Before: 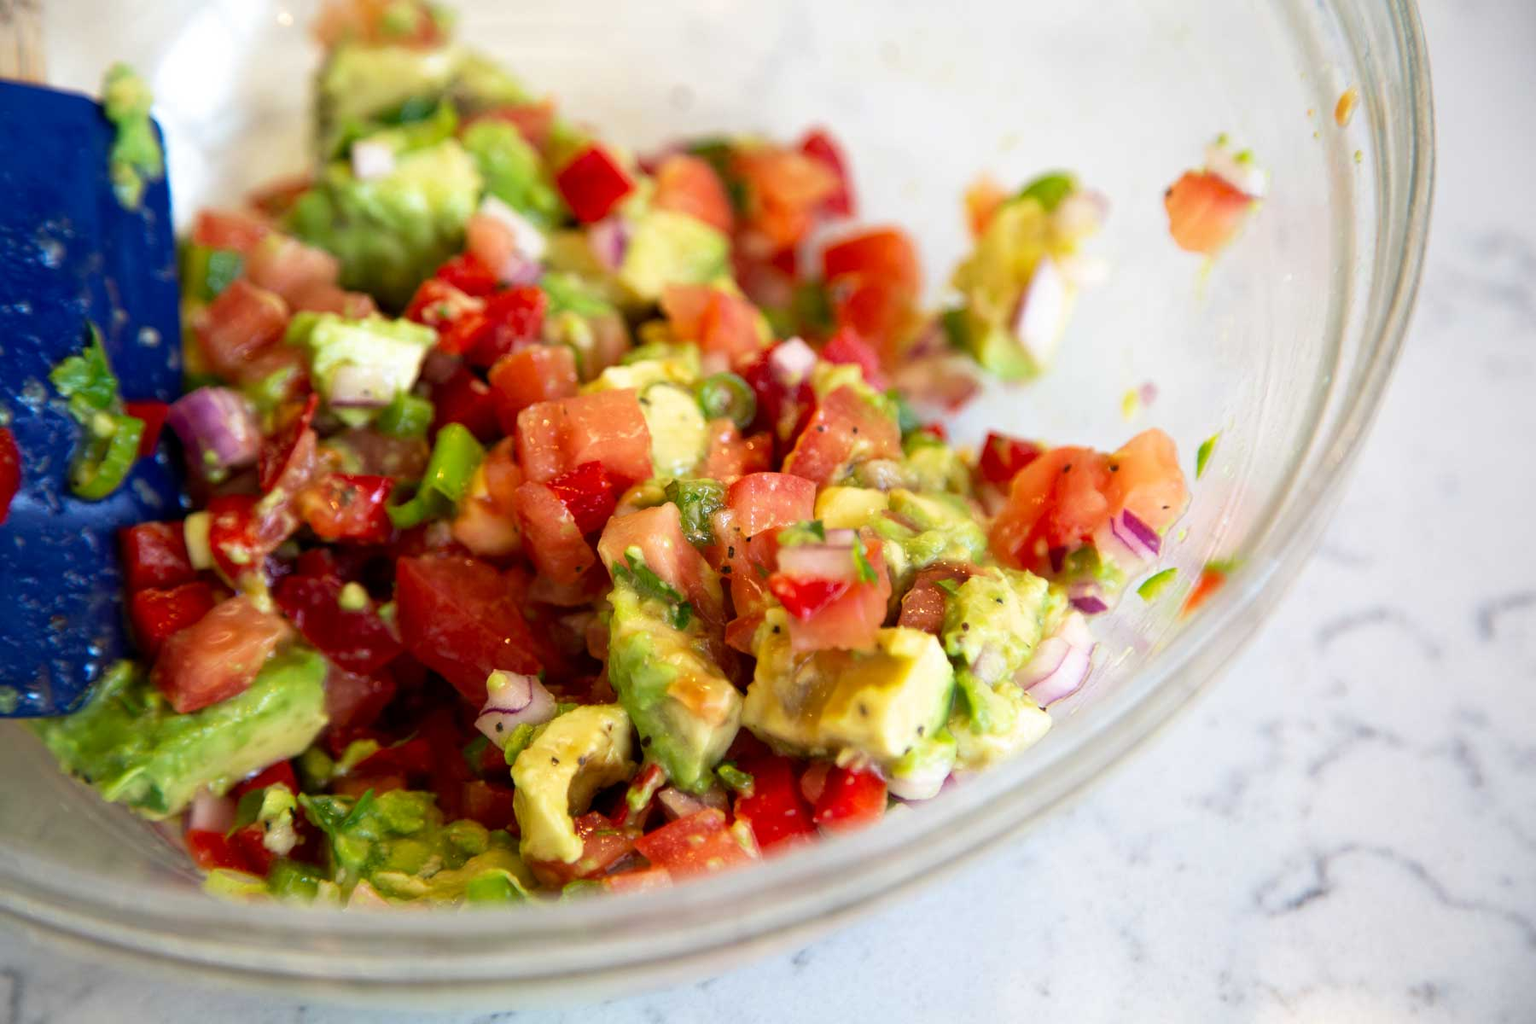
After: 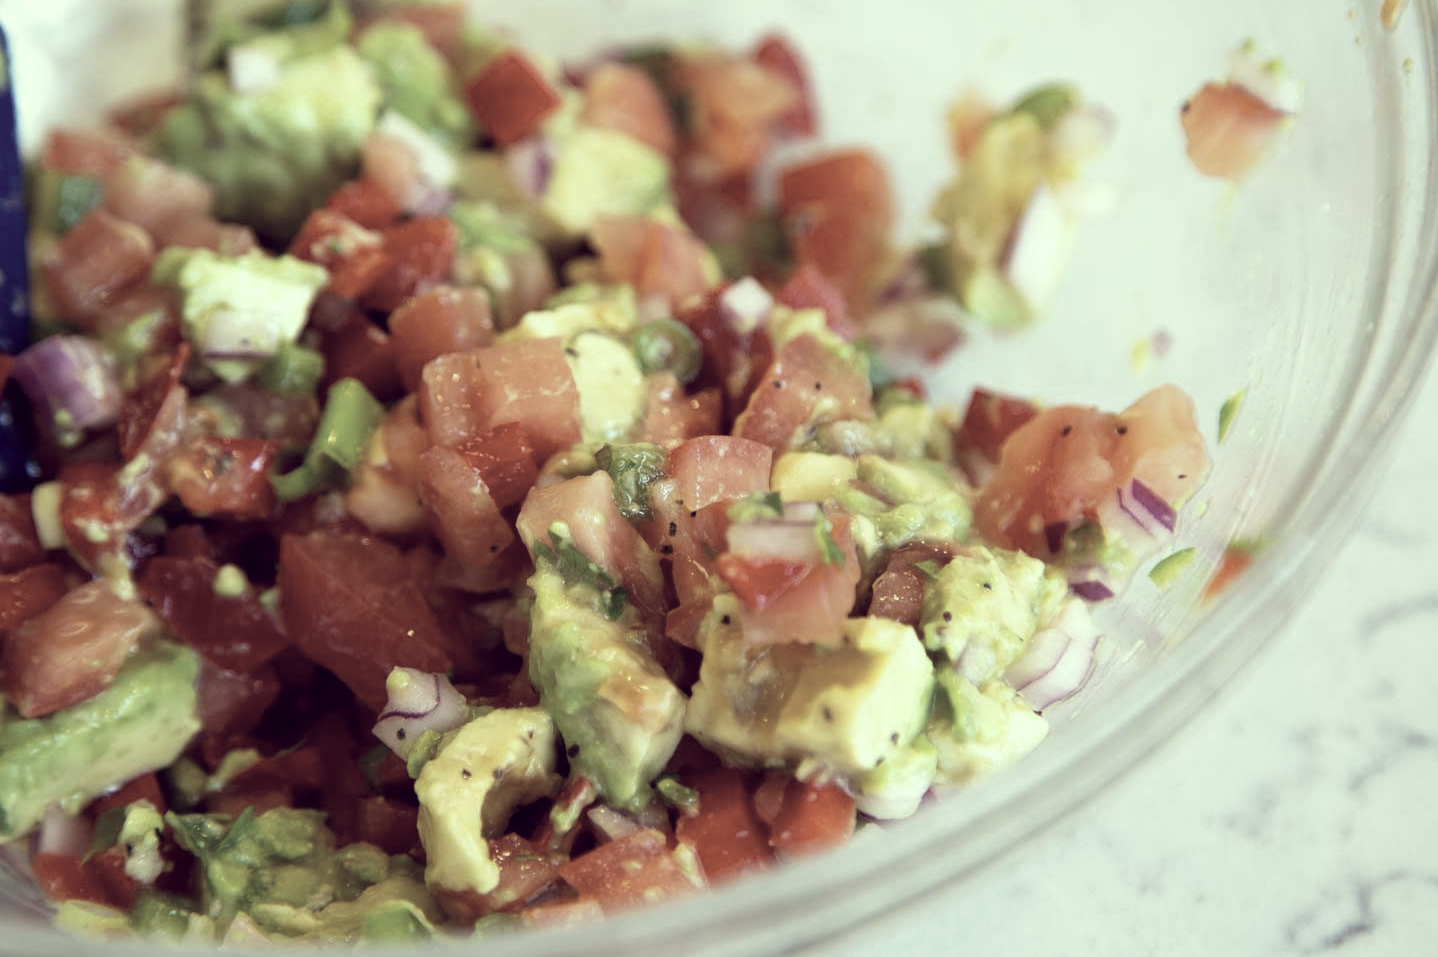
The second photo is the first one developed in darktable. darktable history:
color correction: highlights a* -20.97, highlights b* 20.97, shadows a* 19.55, shadows b* -21.03, saturation 0.449
crop and rotate: left 10.234%, top 9.877%, right 9.829%, bottom 10.349%
